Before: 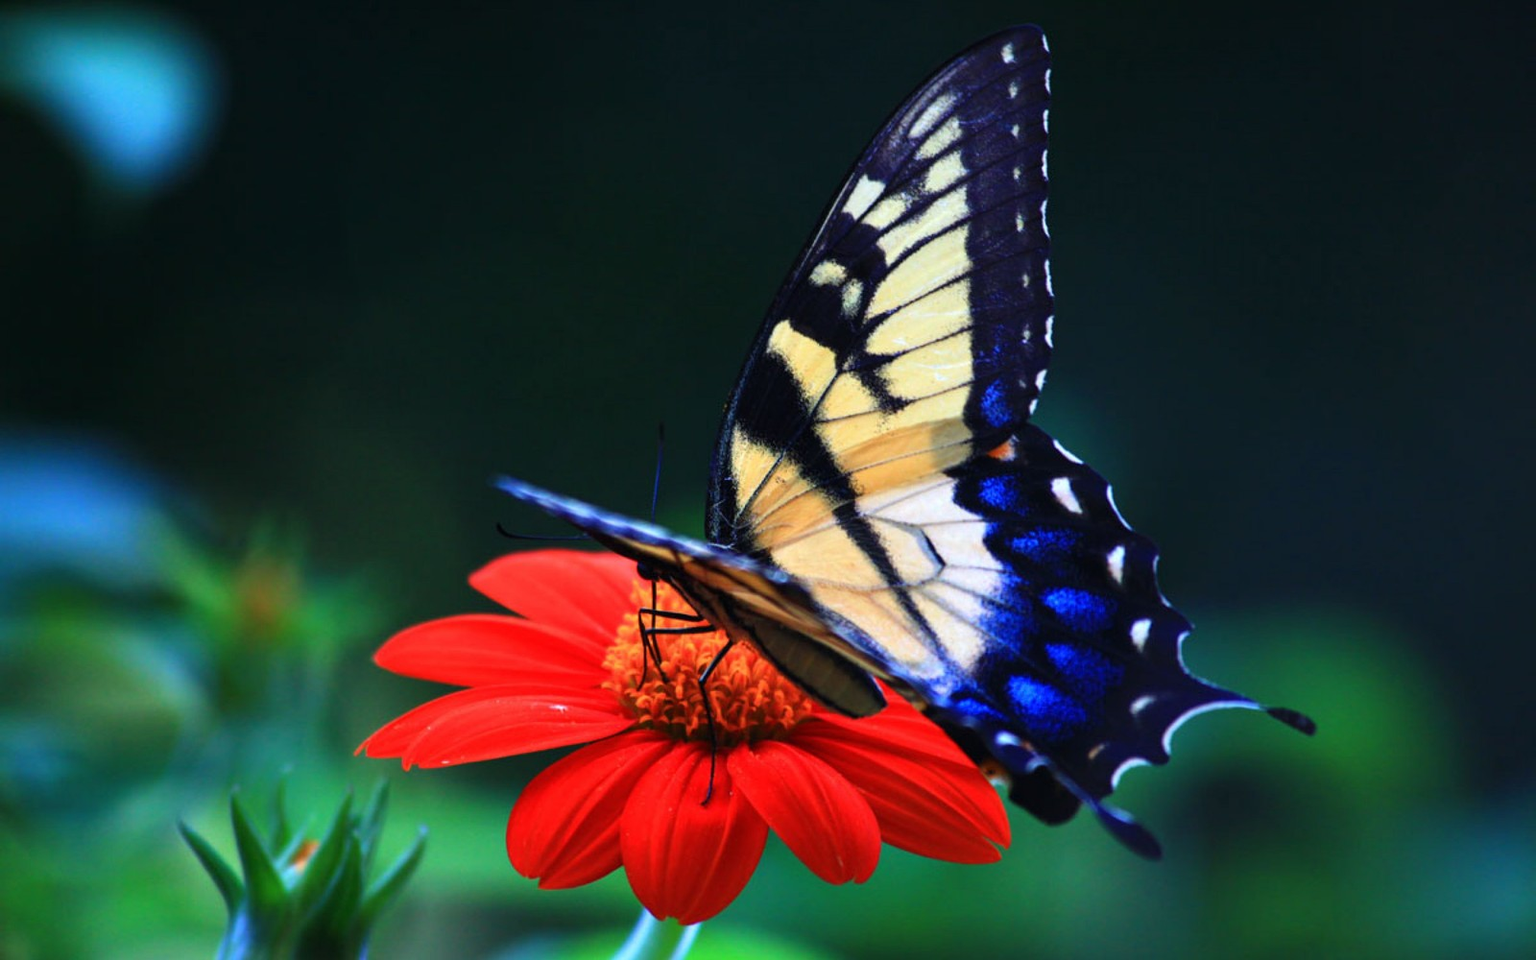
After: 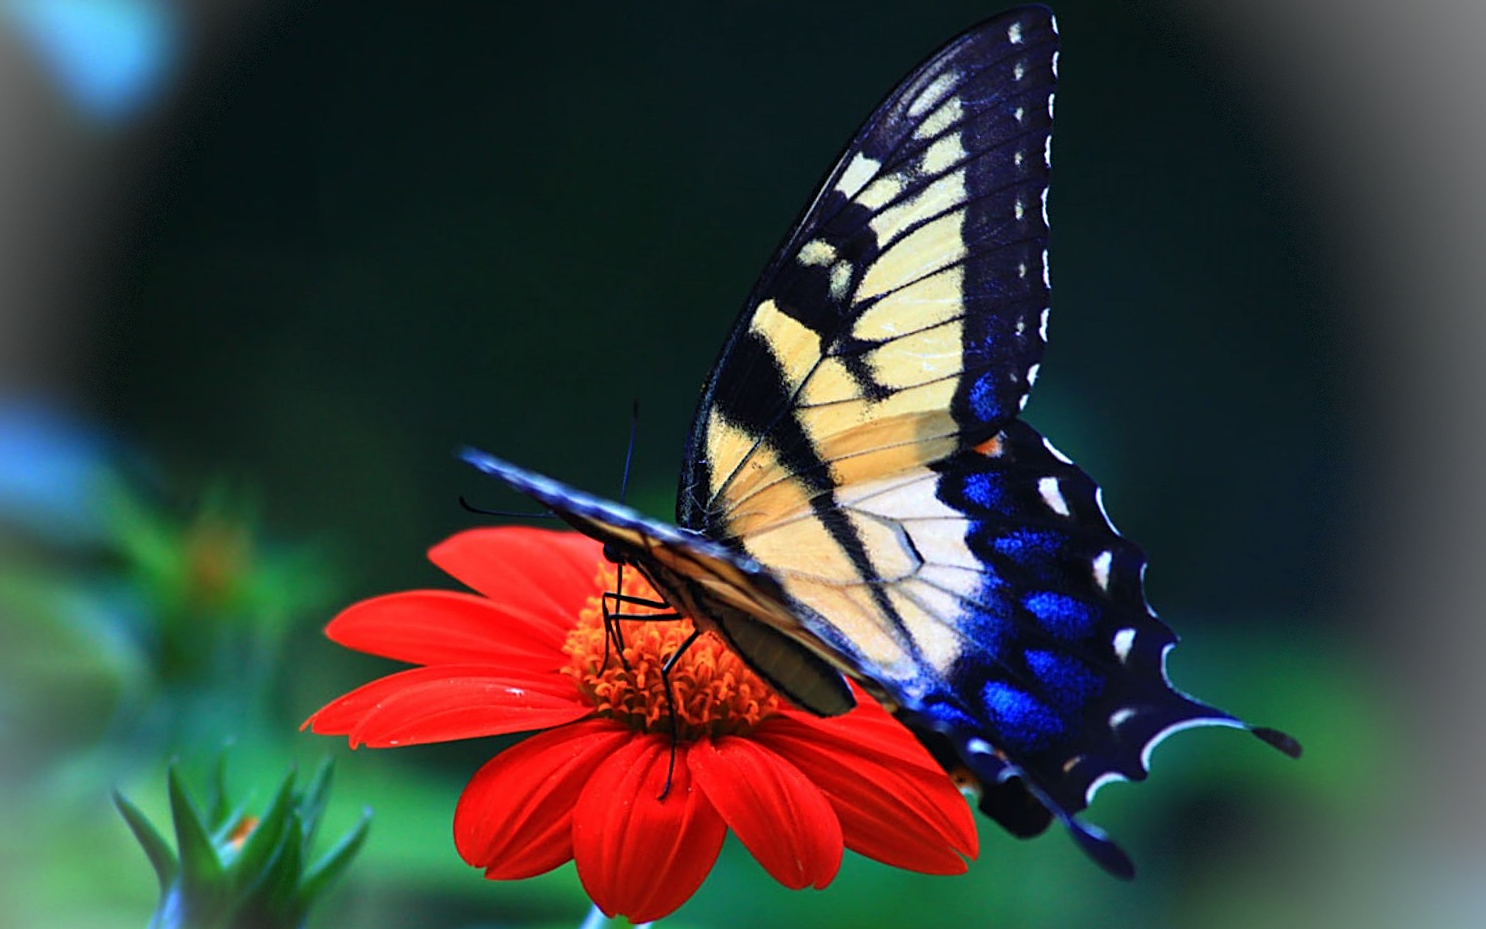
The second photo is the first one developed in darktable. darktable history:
crop and rotate: angle -2.77°
vignetting: fall-off radius 60.66%, brightness 0.293, saturation -0.002, center (-0.032, -0.042), dithering 8-bit output
sharpen: on, module defaults
